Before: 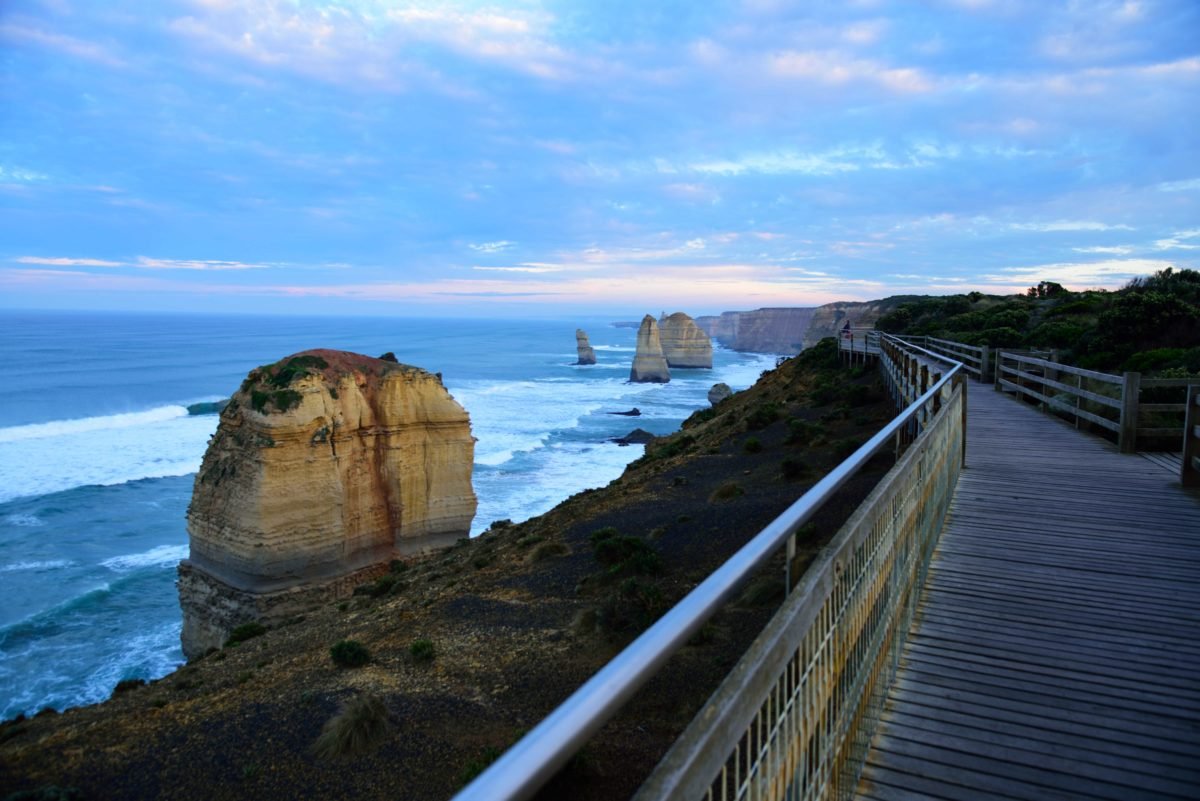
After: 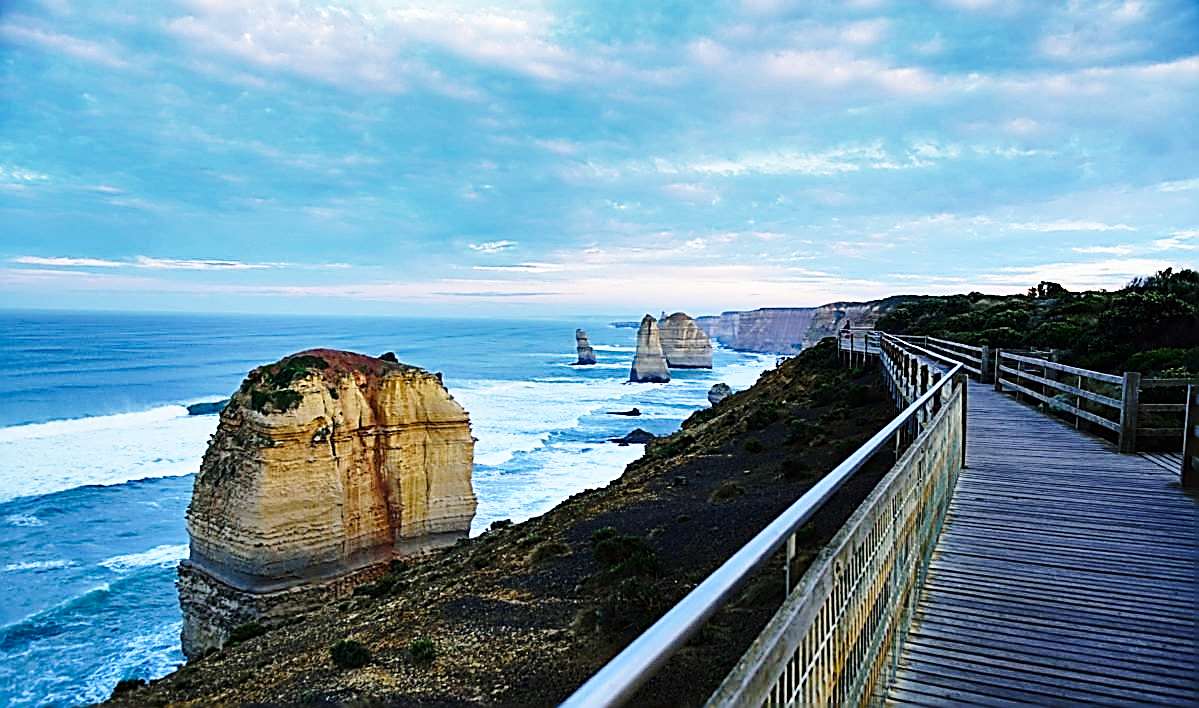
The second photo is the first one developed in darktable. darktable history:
crop and rotate: top 0%, bottom 11.49%
shadows and highlights: shadows 30.63, highlights -63.22, shadows color adjustment 98%, highlights color adjustment 58.61%, soften with gaussian
base curve: curves: ch0 [(0, 0) (0.028, 0.03) (0.121, 0.232) (0.46, 0.748) (0.859, 0.968) (1, 1)], preserve colors none
sharpen: amount 2
